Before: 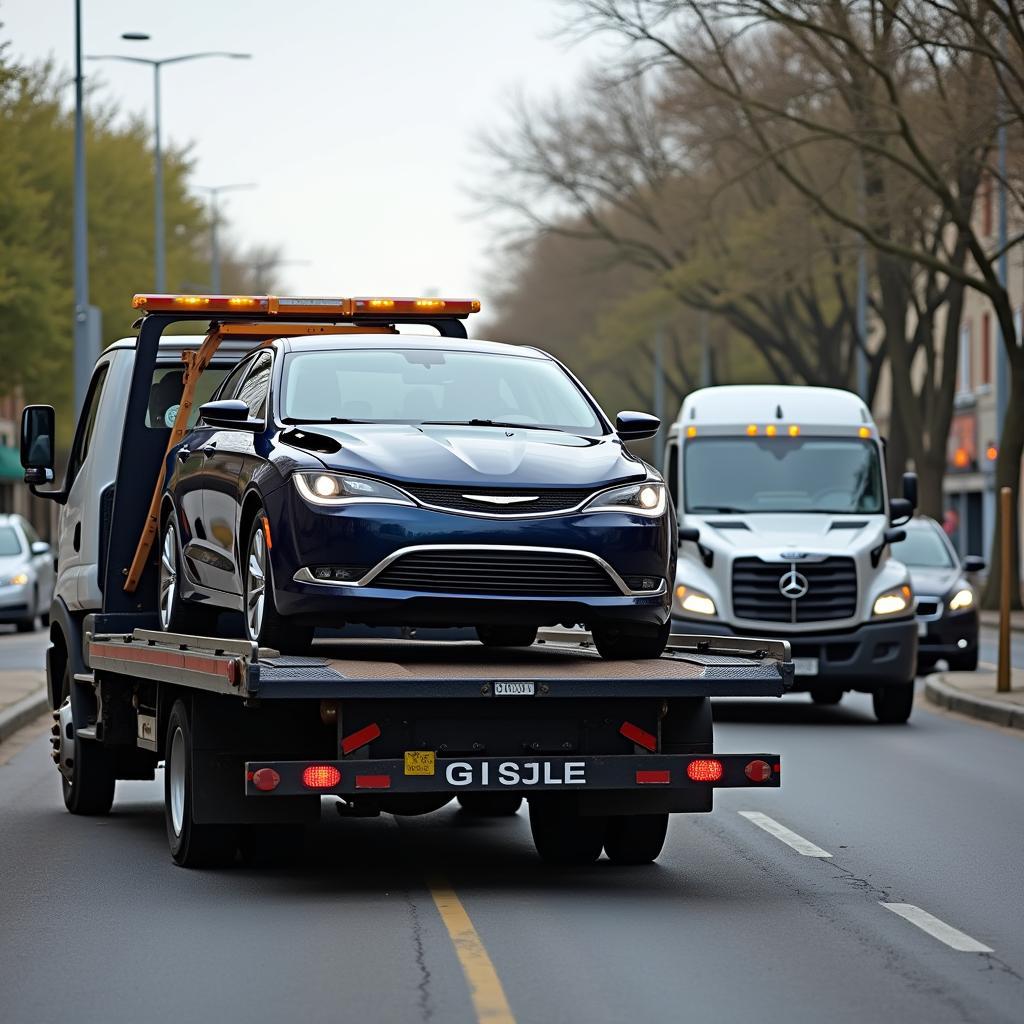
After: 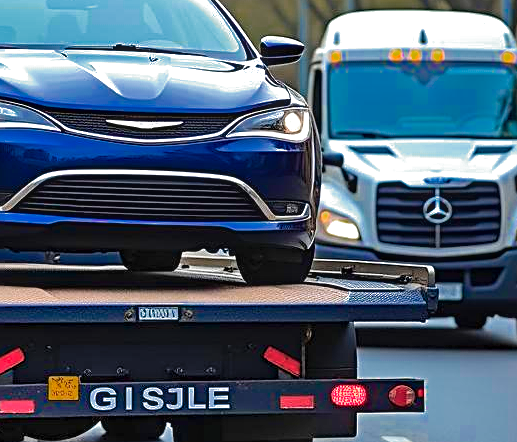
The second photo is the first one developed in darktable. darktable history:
contrast brightness saturation: contrast 0.054, brightness 0.058, saturation 0.006
exposure: exposure 0.485 EV, compensate highlight preservation false
shadows and highlights: soften with gaussian
sharpen: on, module defaults
color zones: curves: ch0 [(0, 0.553) (0.123, 0.58) (0.23, 0.419) (0.468, 0.155) (0.605, 0.132) (0.723, 0.063) (0.833, 0.172) (0.921, 0.468)]; ch1 [(0.025, 0.645) (0.229, 0.584) (0.326, 0.551) (0.537, 0.446) (0.599, 0.911) (0.708, 1) (0.805, 0.944)]; ch2 [(0.086, 0.468) (0.254, 0.464) (0.638, 0.564) (0.702, 0.592) (0.768, 0.564)]
velvia: on, module defaults
local contrast: on, module defaults
crop: left 34.787%, top 36.691%, right 14.665%, bottom 20.081%
